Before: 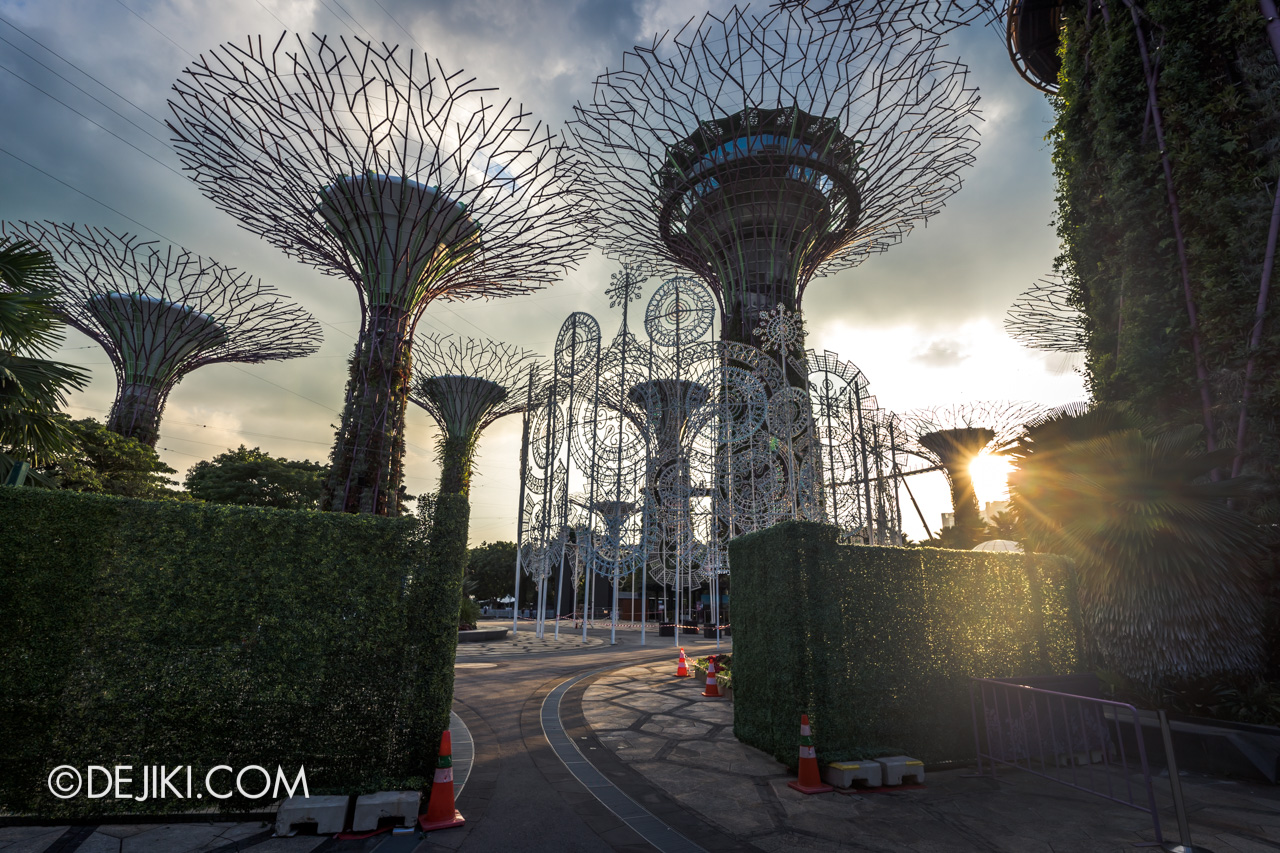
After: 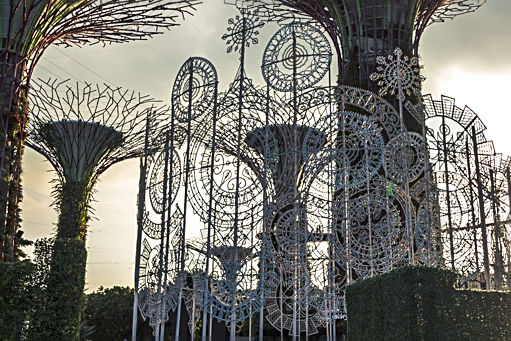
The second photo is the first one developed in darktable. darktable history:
vibrance: on, module defaults
crop: left 30%, top 30%, right 30%, bottom 30%
sharpen: on, module defaults
